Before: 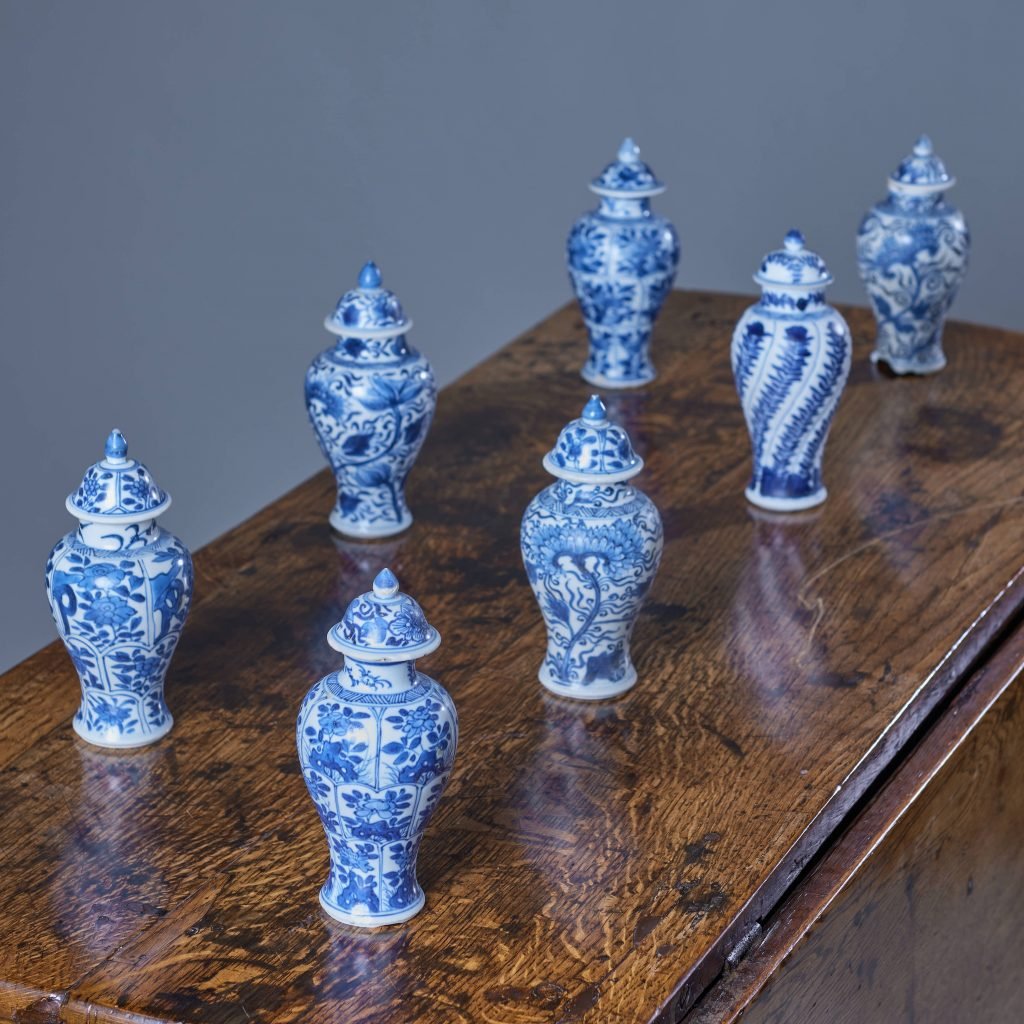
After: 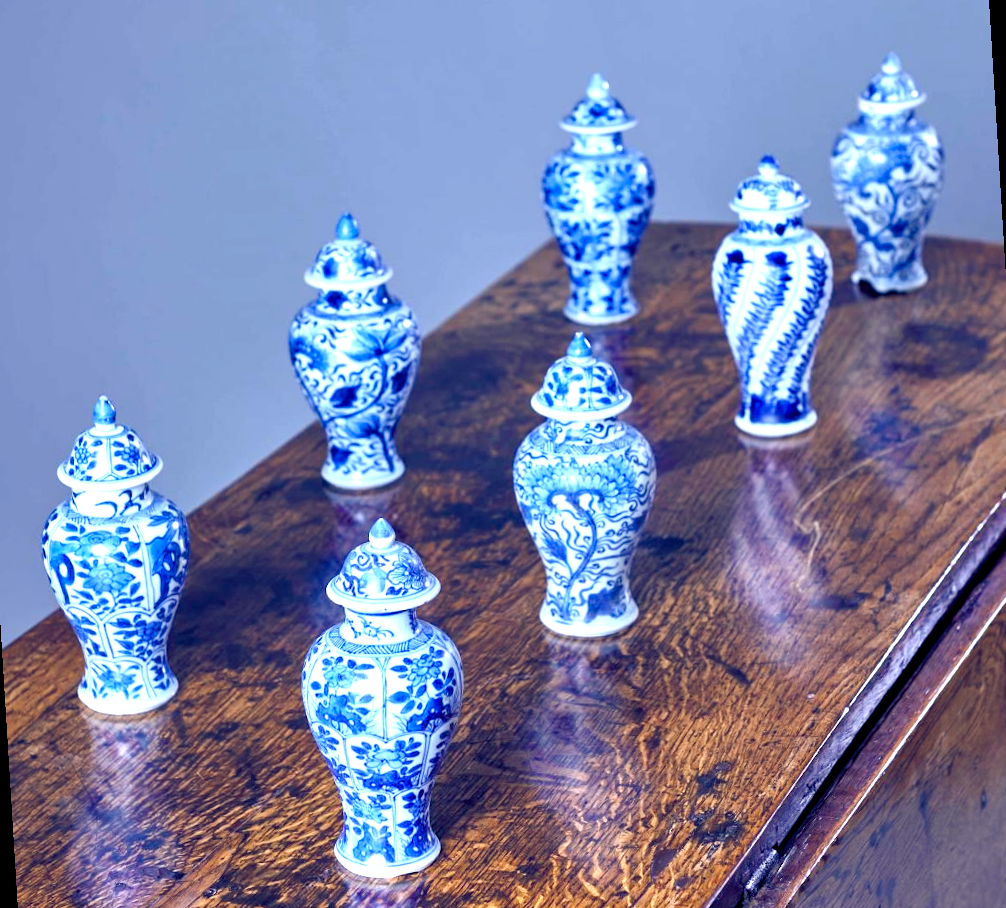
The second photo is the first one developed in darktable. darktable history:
rotate and perspective: rotation -3.52°, crop left 0.036, crop right 0.964, crop top 0.081, crop bottom 0.919
exposure: black level correction 0, exposure 1 EV, compensate exposure bias true, compensate highlight preservation false
color balance rgb: shadows lift › luminance -41.13%, shadows lift › chroma 14.13%, shadows lift › hue 260°, power › luminance -3.76%, power › chroma 0.56%, power › hue 40.37°, highlights gain › luminance 16.81%, highlights gain › chroma 2.94%, highlights gain › hue 260°, global offset › luminance -0.29%, global offset › chroma 0.31%, global offset › hue 260°, perceptual saturation grading › global saturation 20%, perceptual saturation grading › highlights -13.92%, perceptual saturation grading › shadows 50%
